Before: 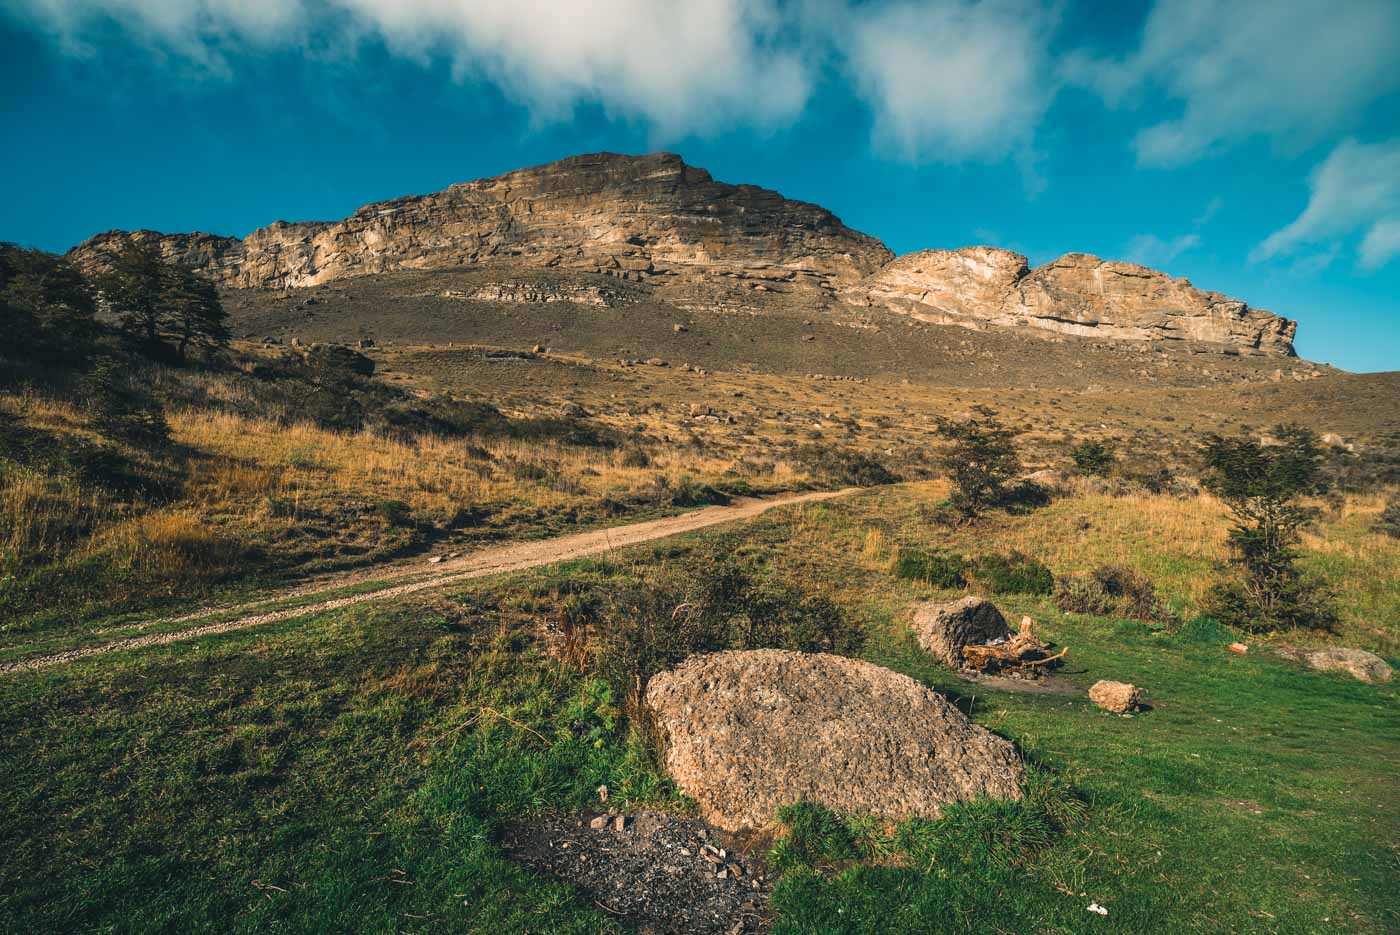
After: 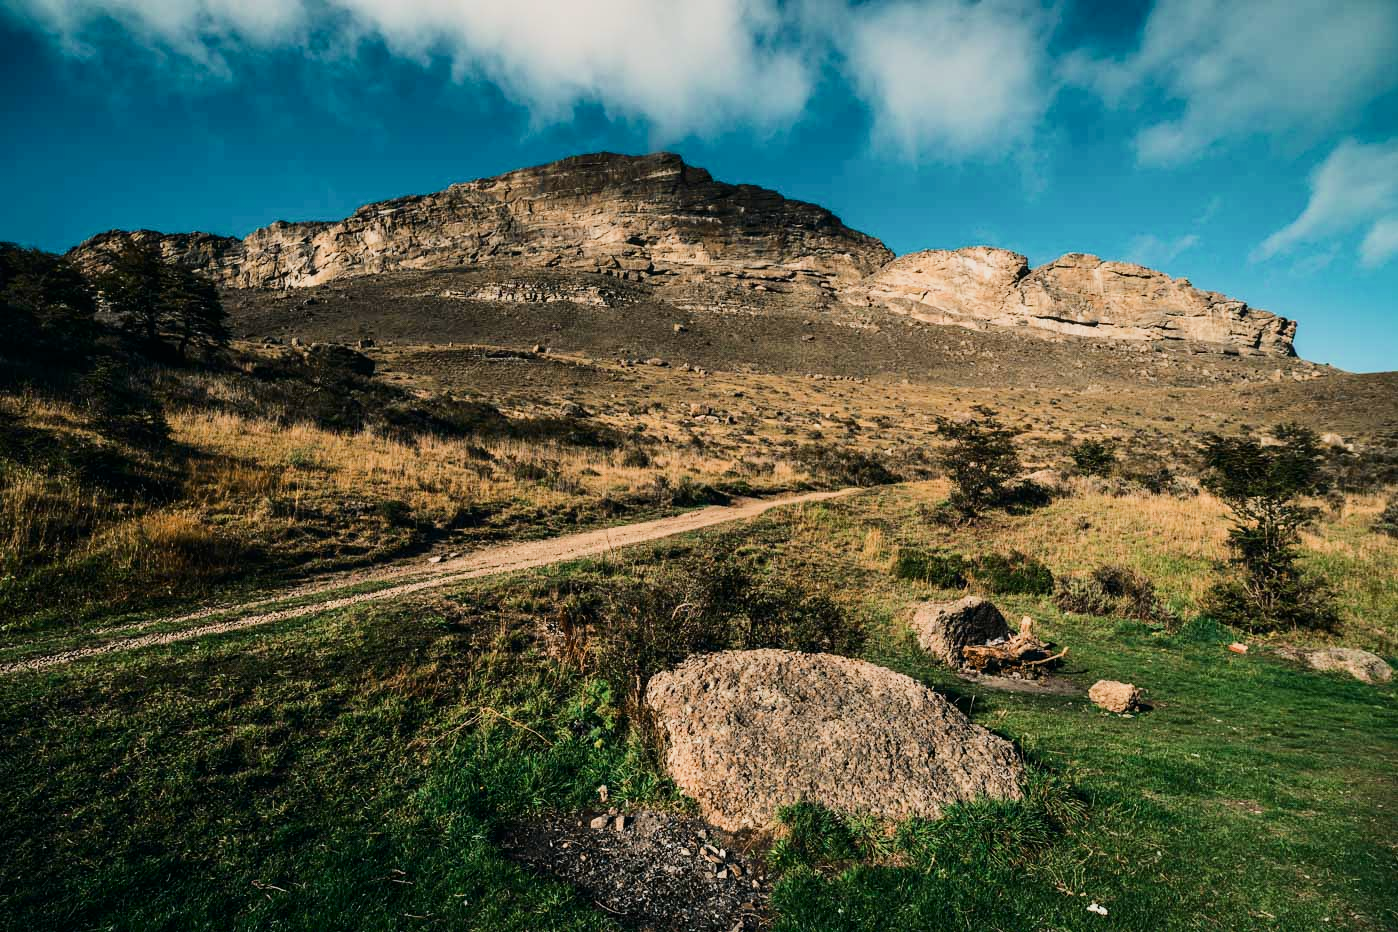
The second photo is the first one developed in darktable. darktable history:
contrast brightness saturation: contrast 0.28
crop: top 0.05%, bottom 0.098%
filmic rgb: black relative exposure -6.68 EV, white relative exposure 4.56 EV, hardness 3.25
